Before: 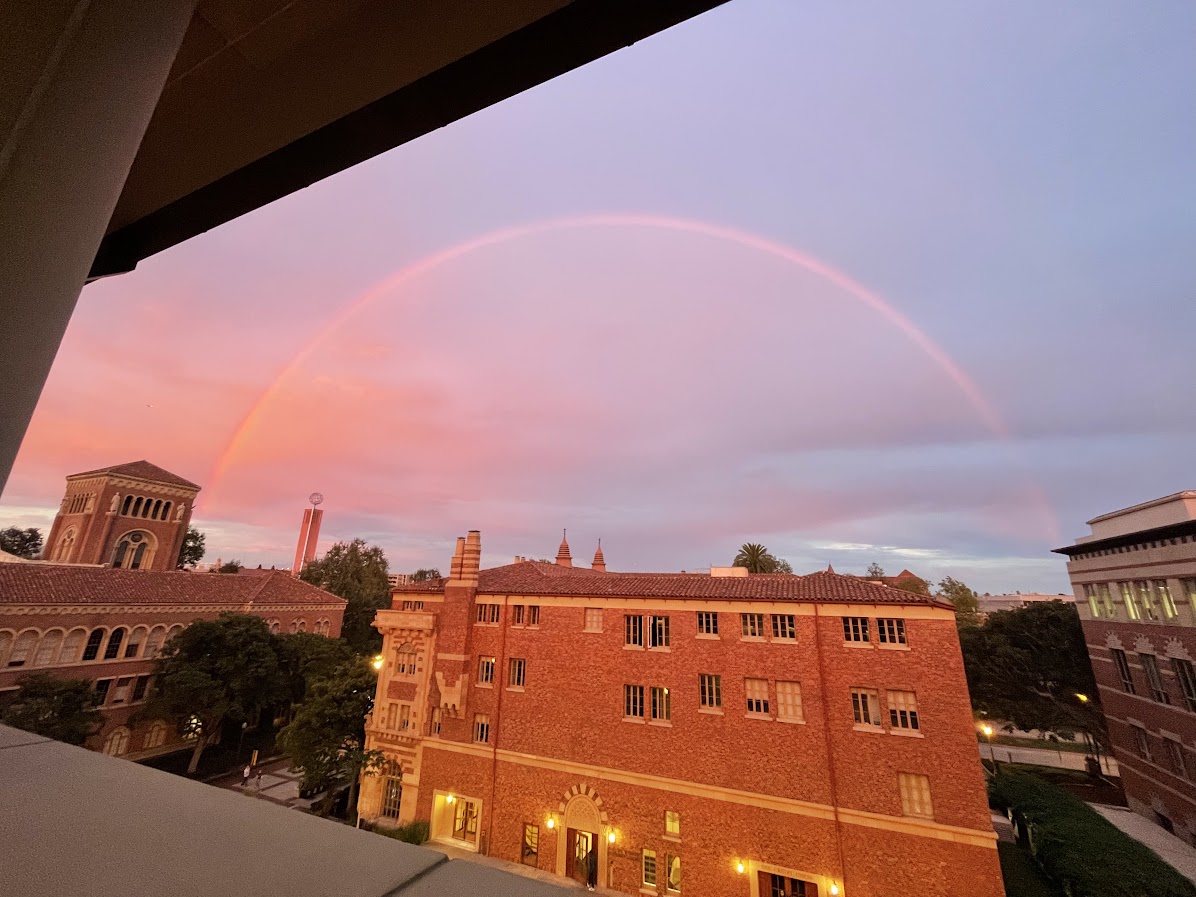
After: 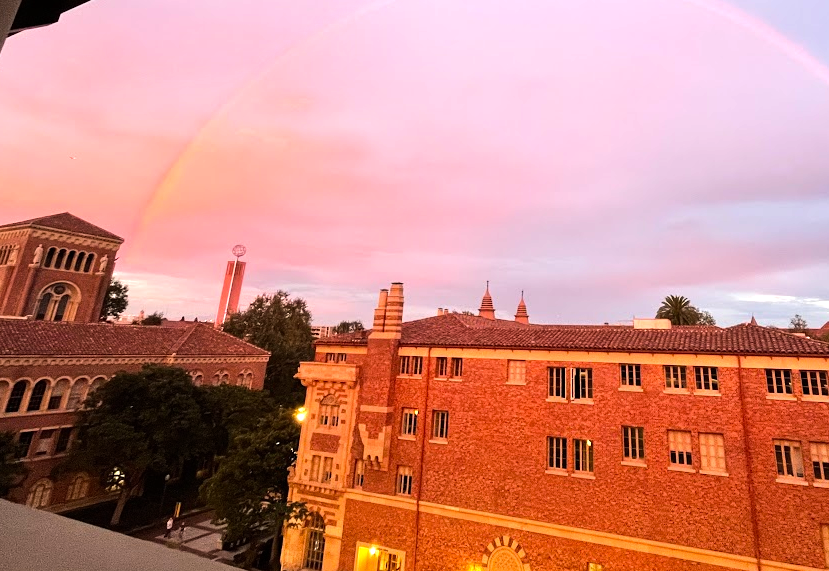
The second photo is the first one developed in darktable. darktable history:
tone equalizer: -8 EV -0.75 EV, -7 EV -0.7 EV, -6 EV -0.6 EV, -5 EV -0.4 EV, -3 EV 0.4 EV, -2 EV 0.6 EV, -1 EV 0.7 EV, +0 EV 0.75 EV, edges refinement/feathering 500, mask exposure compensation -1.57 EV, preserve details no
crop: left 6.488%, top 27.668%, right 24.183%, bottom 8.656%
